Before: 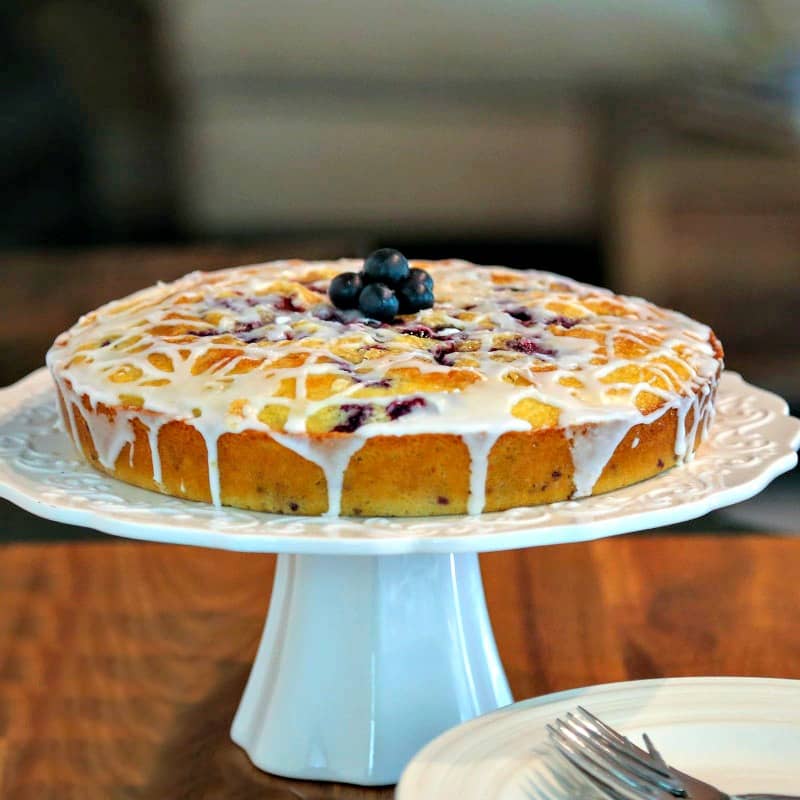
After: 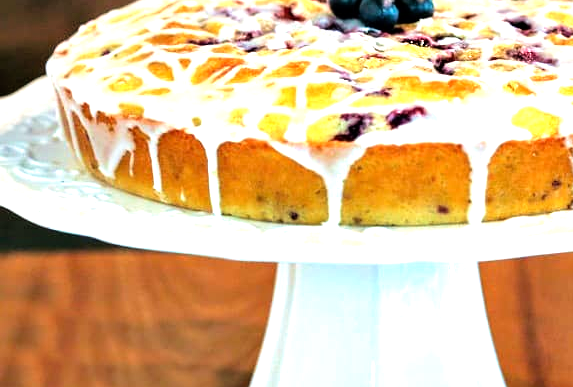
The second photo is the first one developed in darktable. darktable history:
tone equalizer: -8 EV -1.05 EV, -7 EV -1.05 EV, -6 EV -0.874 EV, -5 EV -0.573 EV, -3 EV 0.583 EV, -2 EV 0.888 EV, -1 EV 0.986 EV, +0 EV 1.08 EV
velvia: on, module defaults
crop: top 36.381%, right 28.333%, bottom 15.175%
